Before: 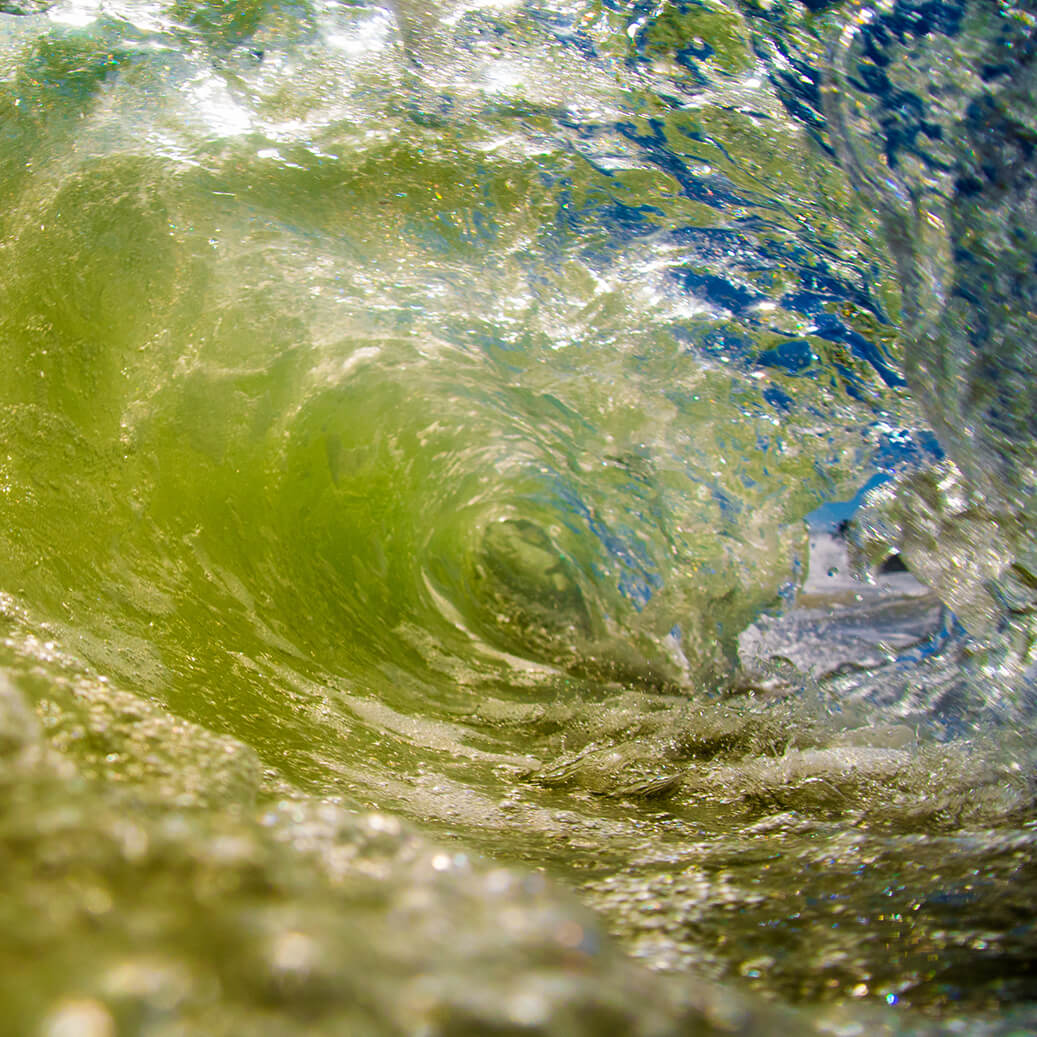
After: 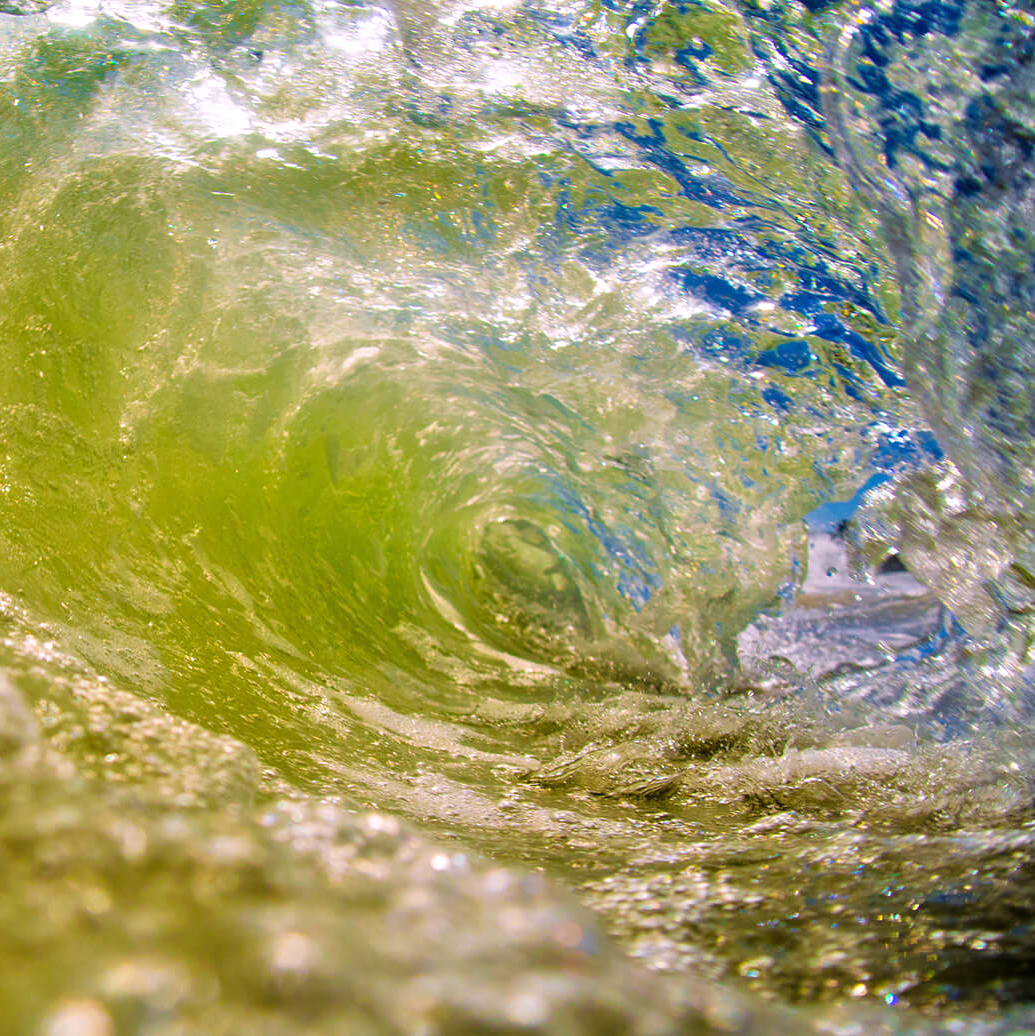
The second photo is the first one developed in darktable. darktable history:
crop and rotate: left 0.126%
white balance: red 1.05, blue 1.072
tone equalizer: -8 EV 0.001 EV, -7 EV -0.004 EV, -6 EV 0.009 EV, -5 EV 0.032 EV, -4 EV 0.276 EV, -3 EV 0.644 EV, -2 EV 0.584 EV, -1 EV 0.187 EV, +0 EV 0.024 EV
